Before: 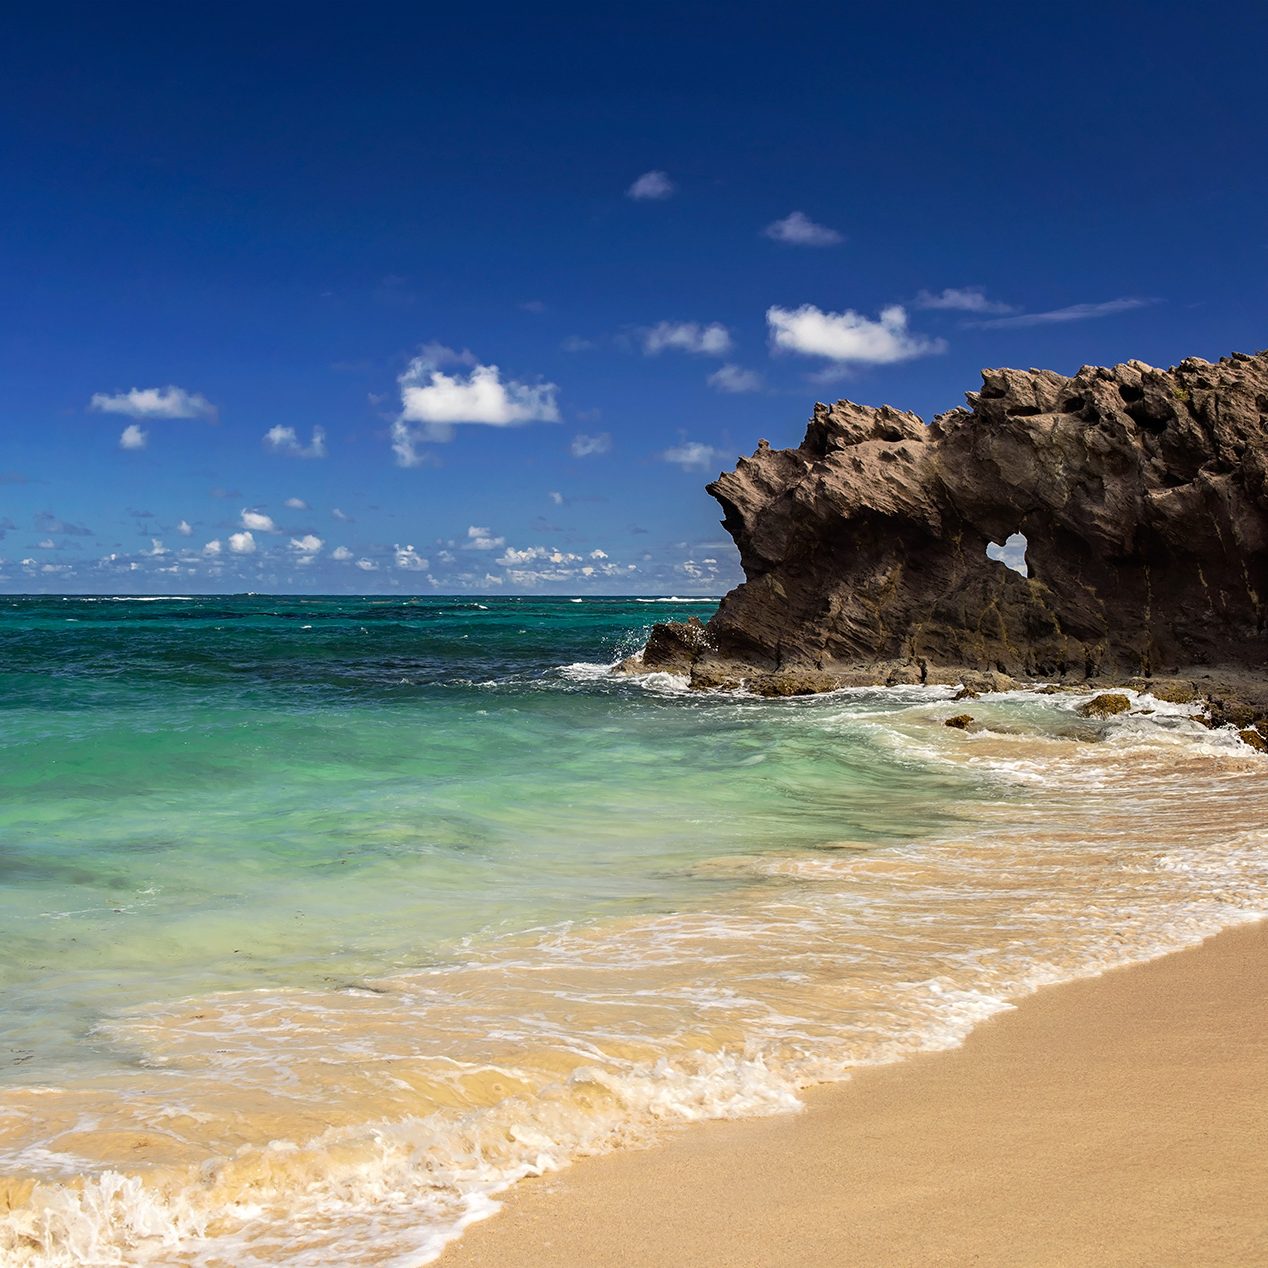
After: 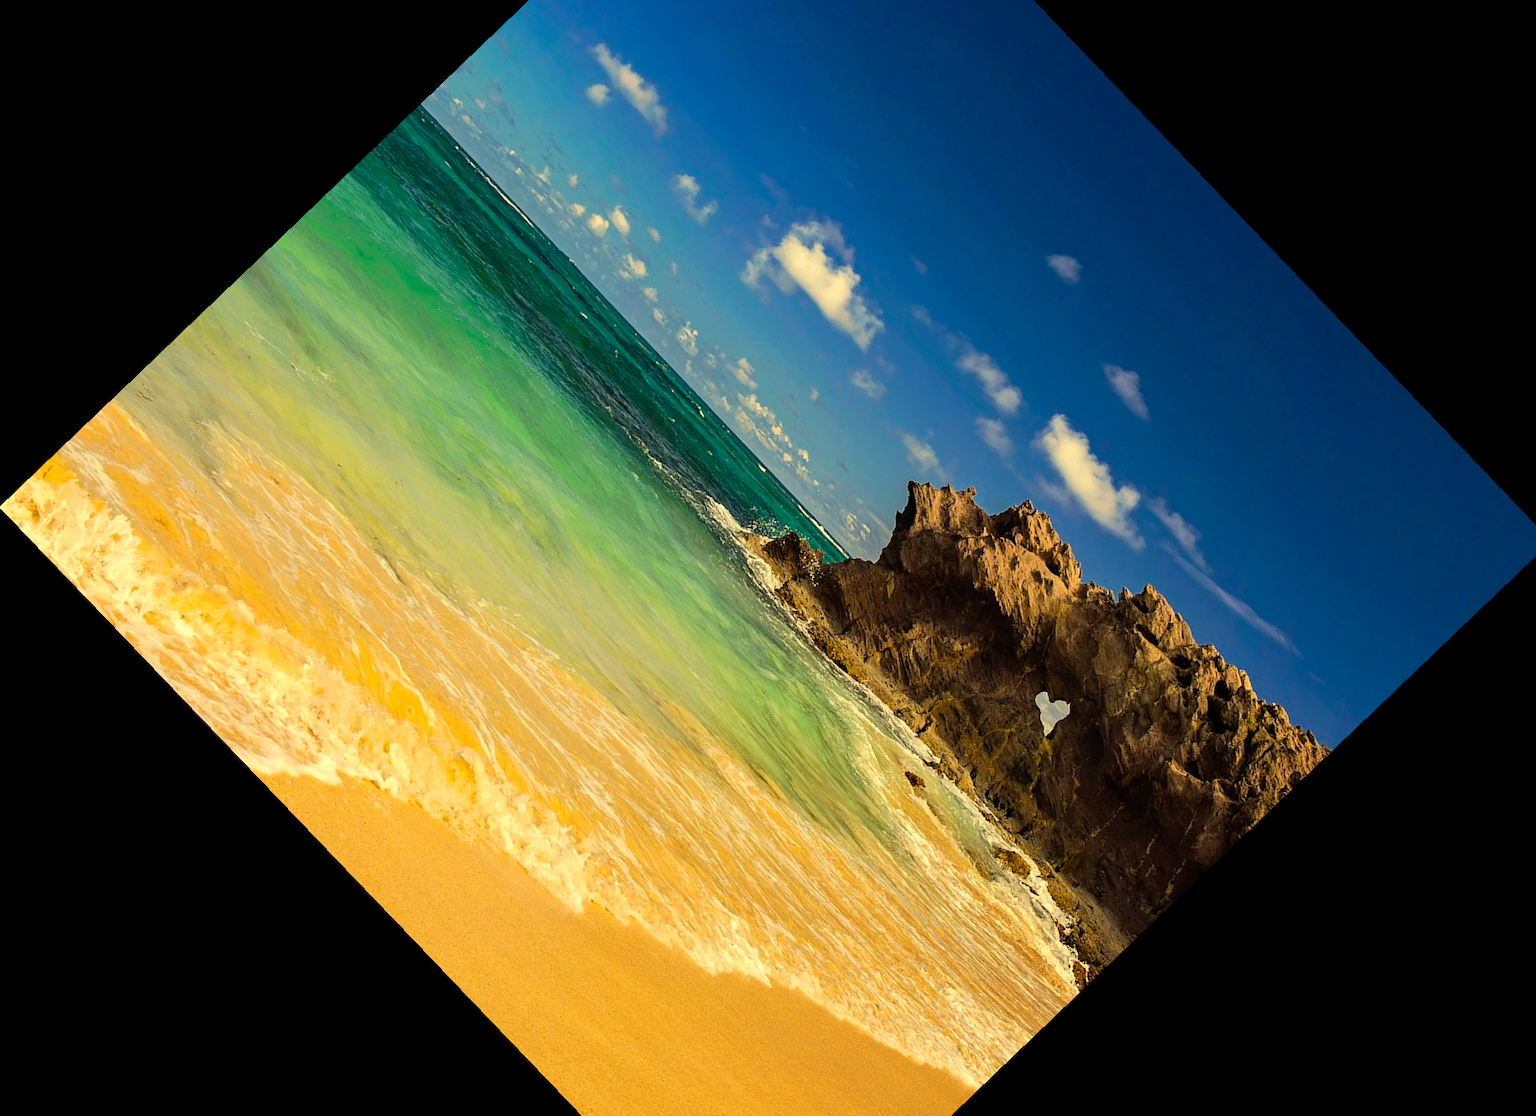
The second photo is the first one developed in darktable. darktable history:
crop and rotate: angle -46.26°, top 16.234%, right 0.912%, bottom 11.704%
white balance: red 1.08, blue 0.791
color balance rgb: perceptual saturation grading › global saturation 25%, perceptual brilliance grading › mid-tones 10%, perceptual brilliance grading › shadows 15%, global vibrance 20%
